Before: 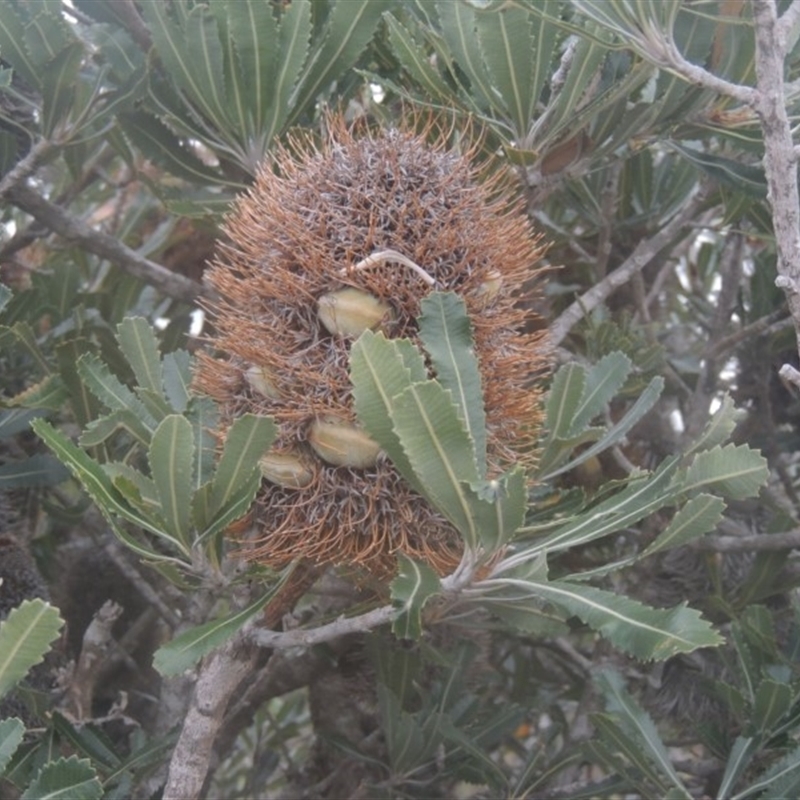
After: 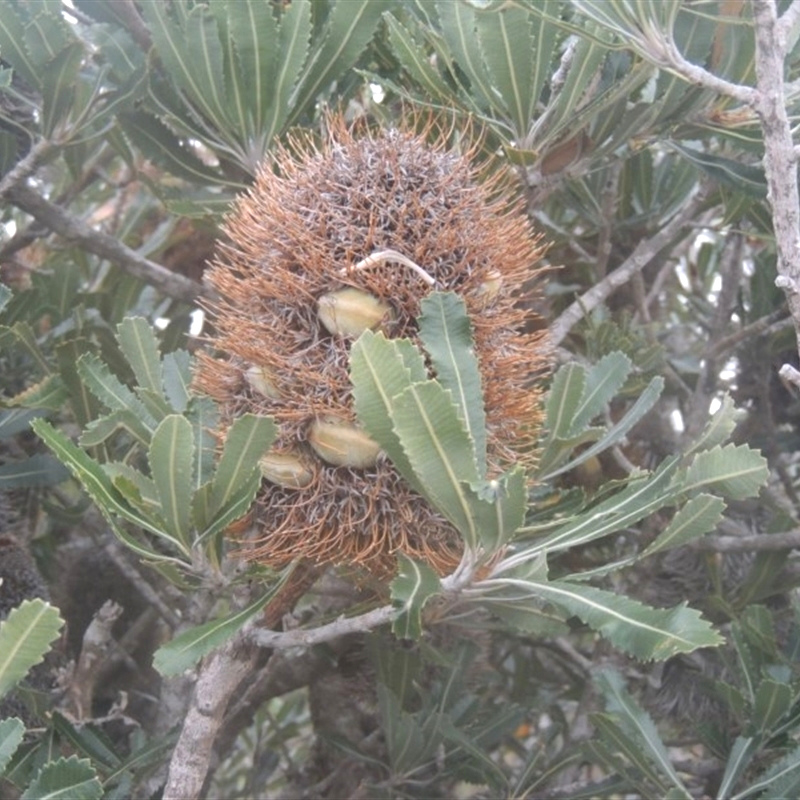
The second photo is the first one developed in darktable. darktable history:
exposure: black level correction 0.001, exposure 0.5 EV, compensate exposure bias true, compensate highlight preservation false
tone equalizer: on, module defaults
